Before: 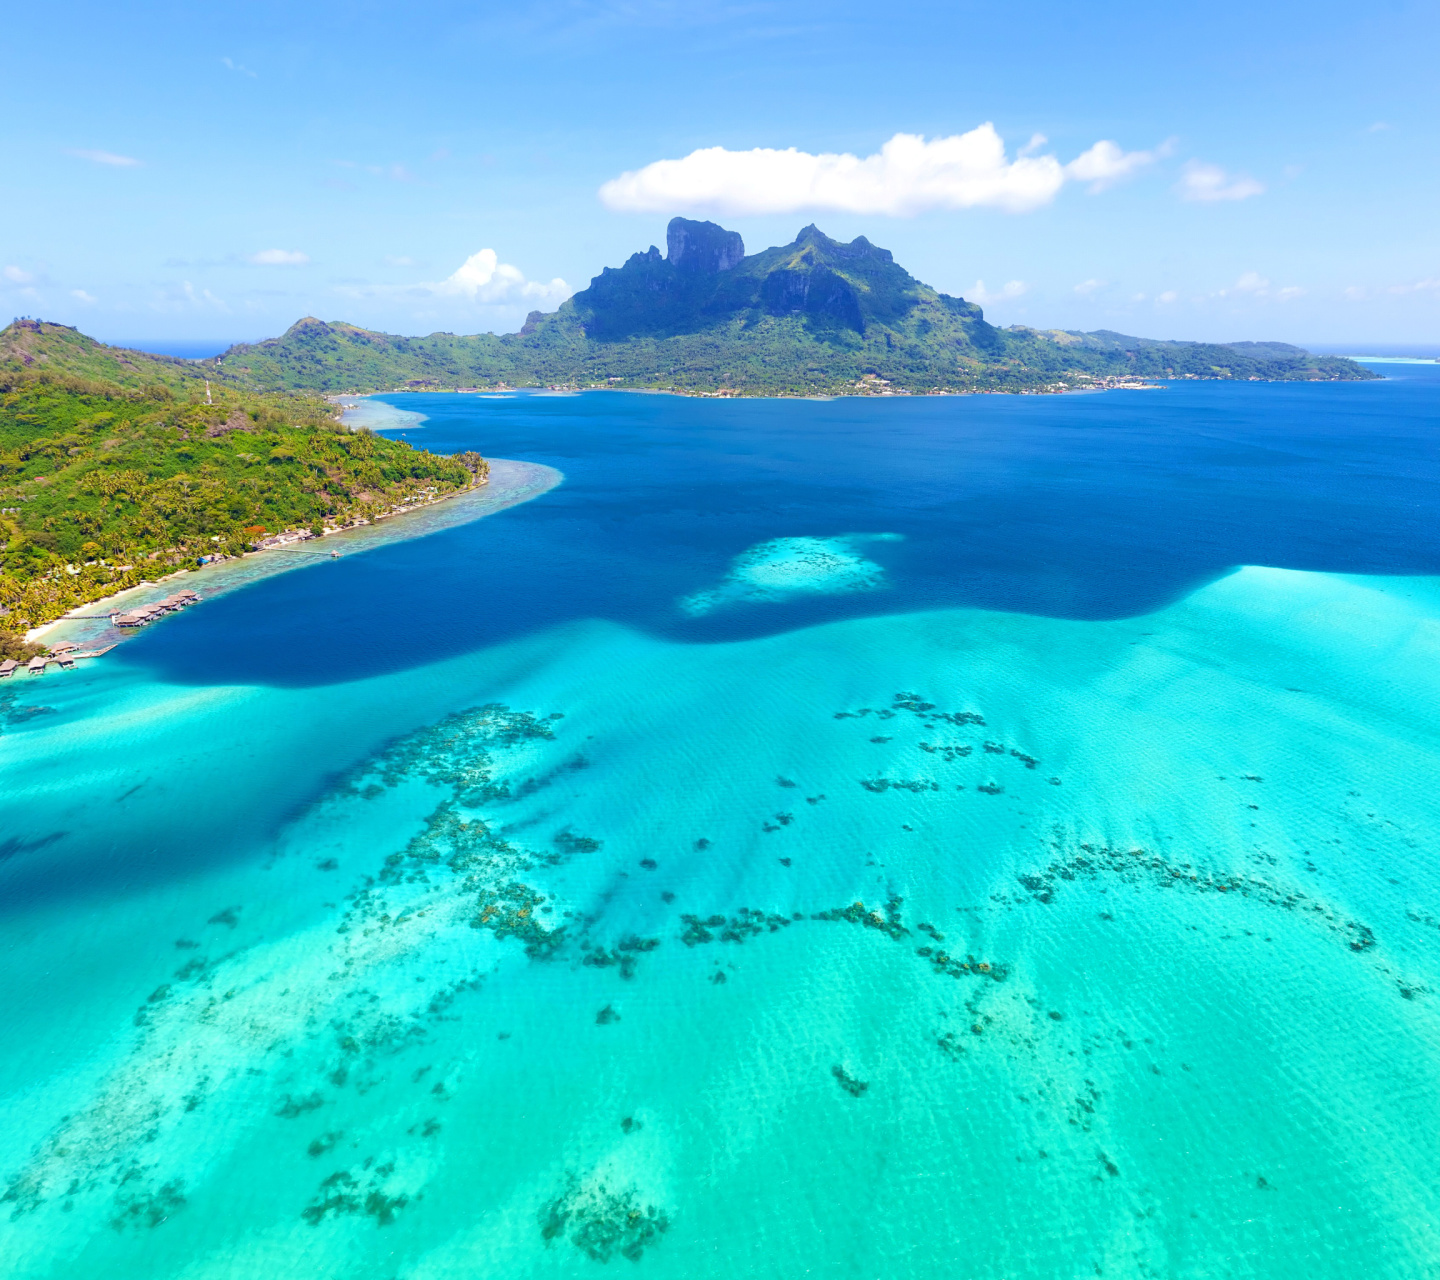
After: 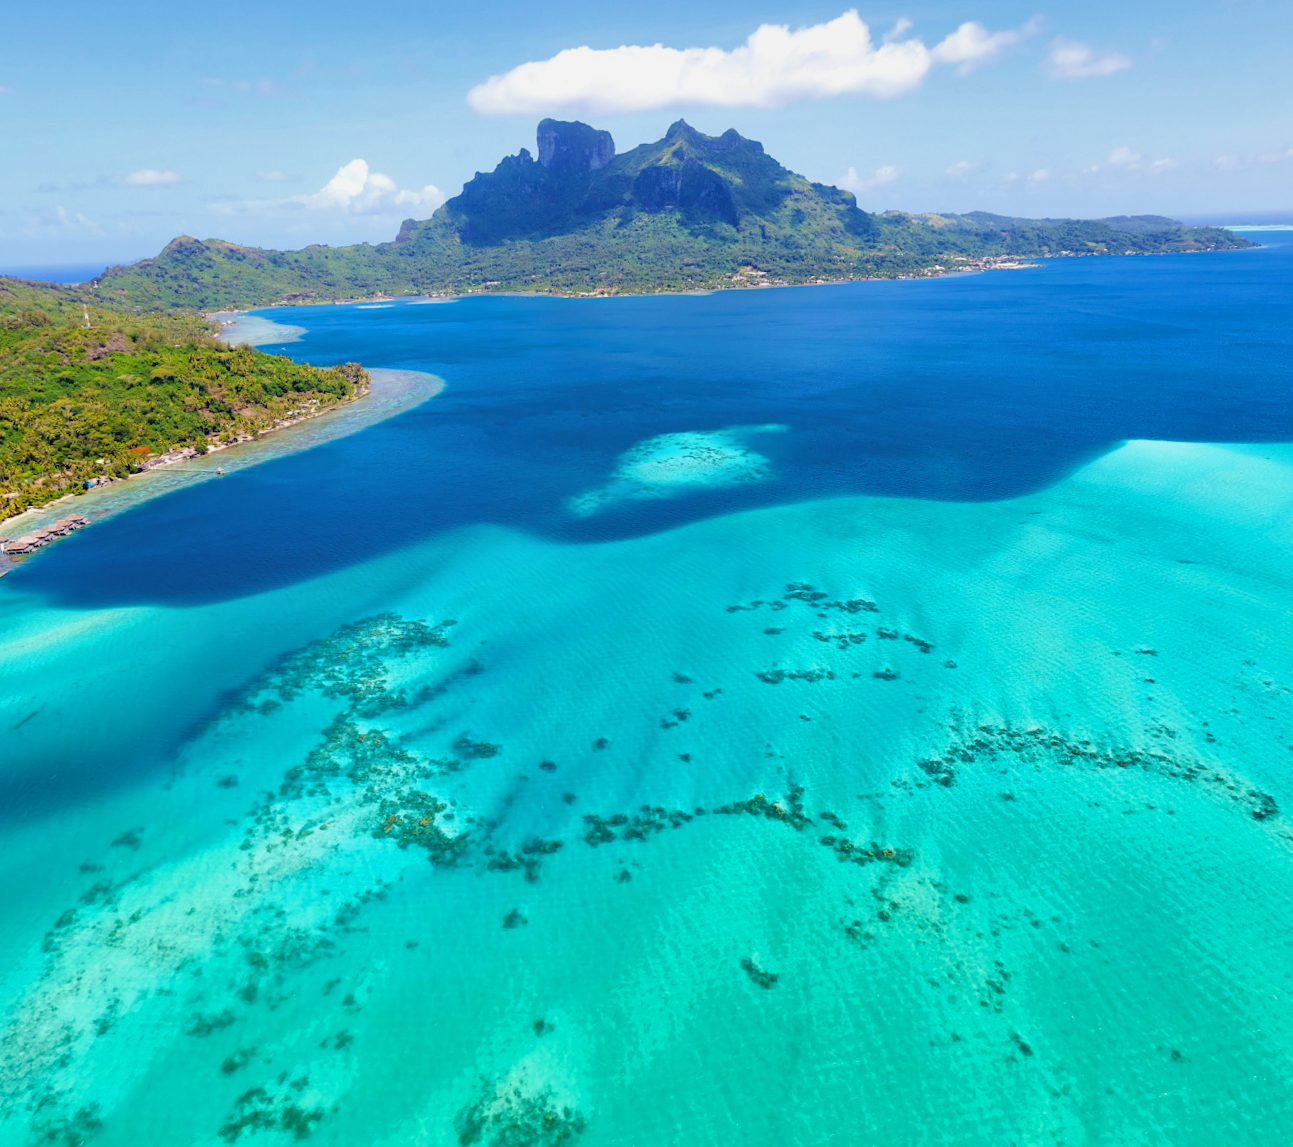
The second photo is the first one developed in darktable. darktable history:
tone curve: curves: ch0 [(0, 0.013) (0.181, 0.074) (0.337, 0.304) (0.498, 0.485) (0.78, 0.742) (0.993, 0.954)]; ch1 [(0, 0) (0.294, 0.184) (0.359, 0.34) (0.362, 0.35) (0.43, 0.41) (0.469, 0.463) (0.495, 0.502) (0.54, 0.563) (0.612, 0.641) (1, 1)]; ch2 [(0, 0) (0.44, 0.437) (0.495, 0.502) (0.524, 0.534) (0.557, 0.56) (0.634, 0.654) (0.728, 0.722) (1, 1)], color space Lab, linked channels, preserve colors none
shadows and highlights: shadows -86.61, highlights -35.6, soften with gaussian
crop and rotate: angle 2.7°, left 5.536%, top 5.719%
